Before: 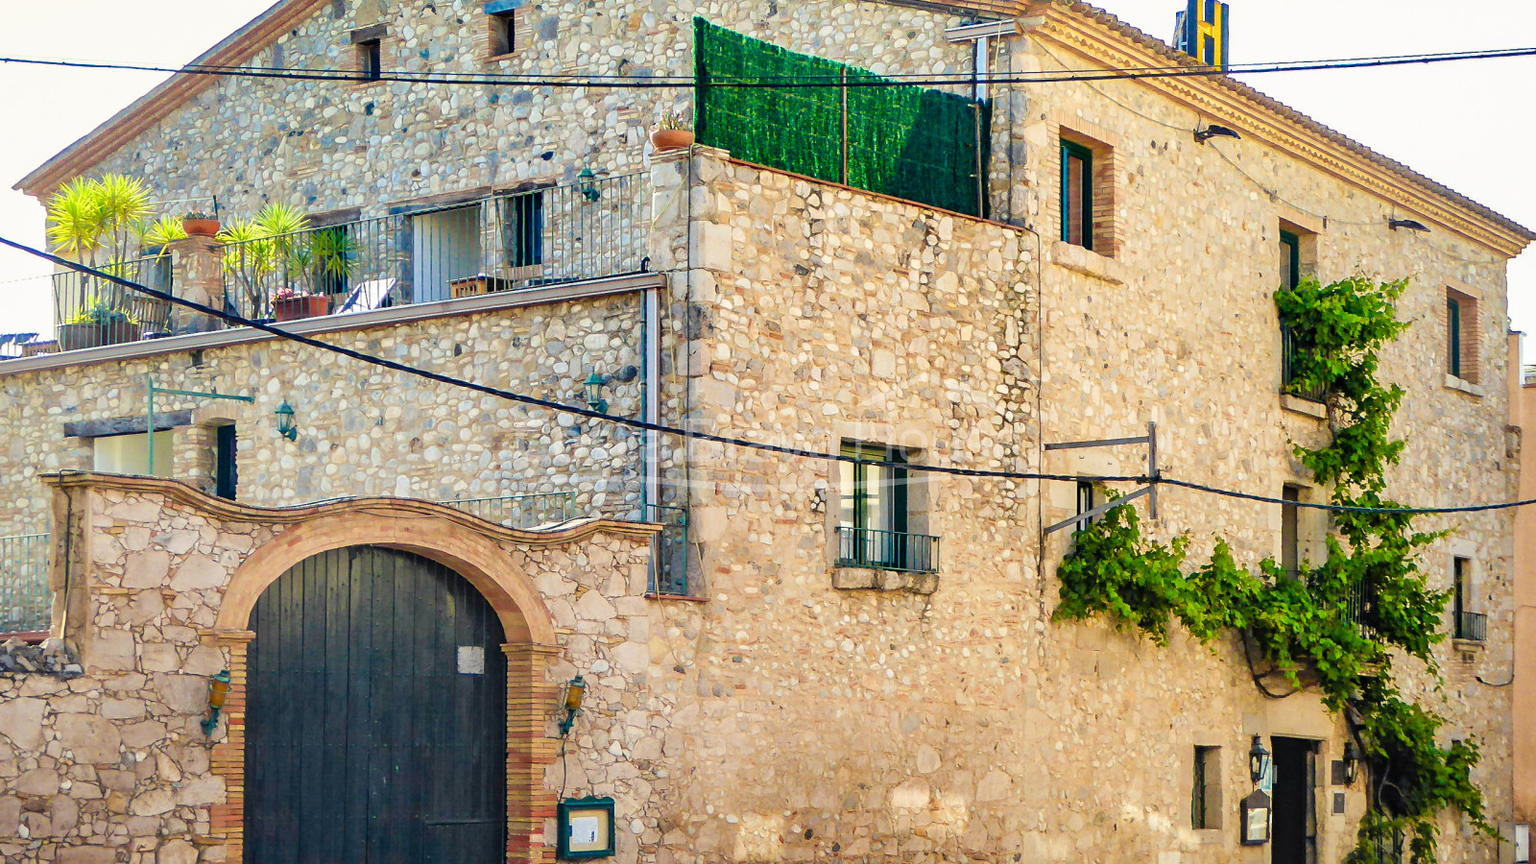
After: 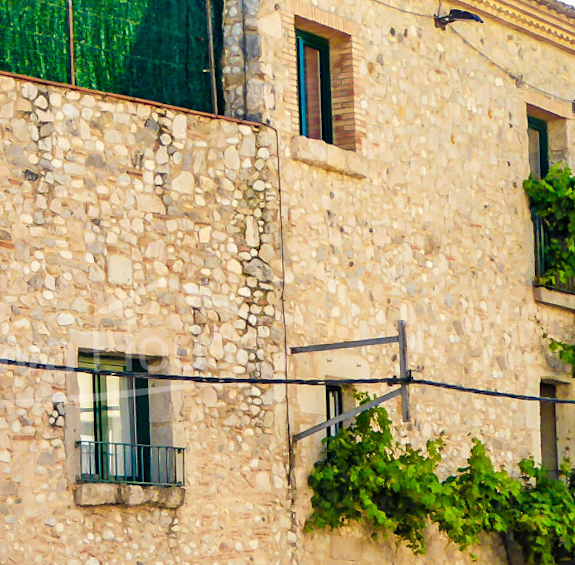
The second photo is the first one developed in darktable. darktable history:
crop and rotate: left 49.936%, top 10.094%, right 13.136%, bottom 24.256%
rotate and perspective: rotation -2°, crop left 0.022, crop right 0.978, crop top 0.049, crop bottom 0.951
